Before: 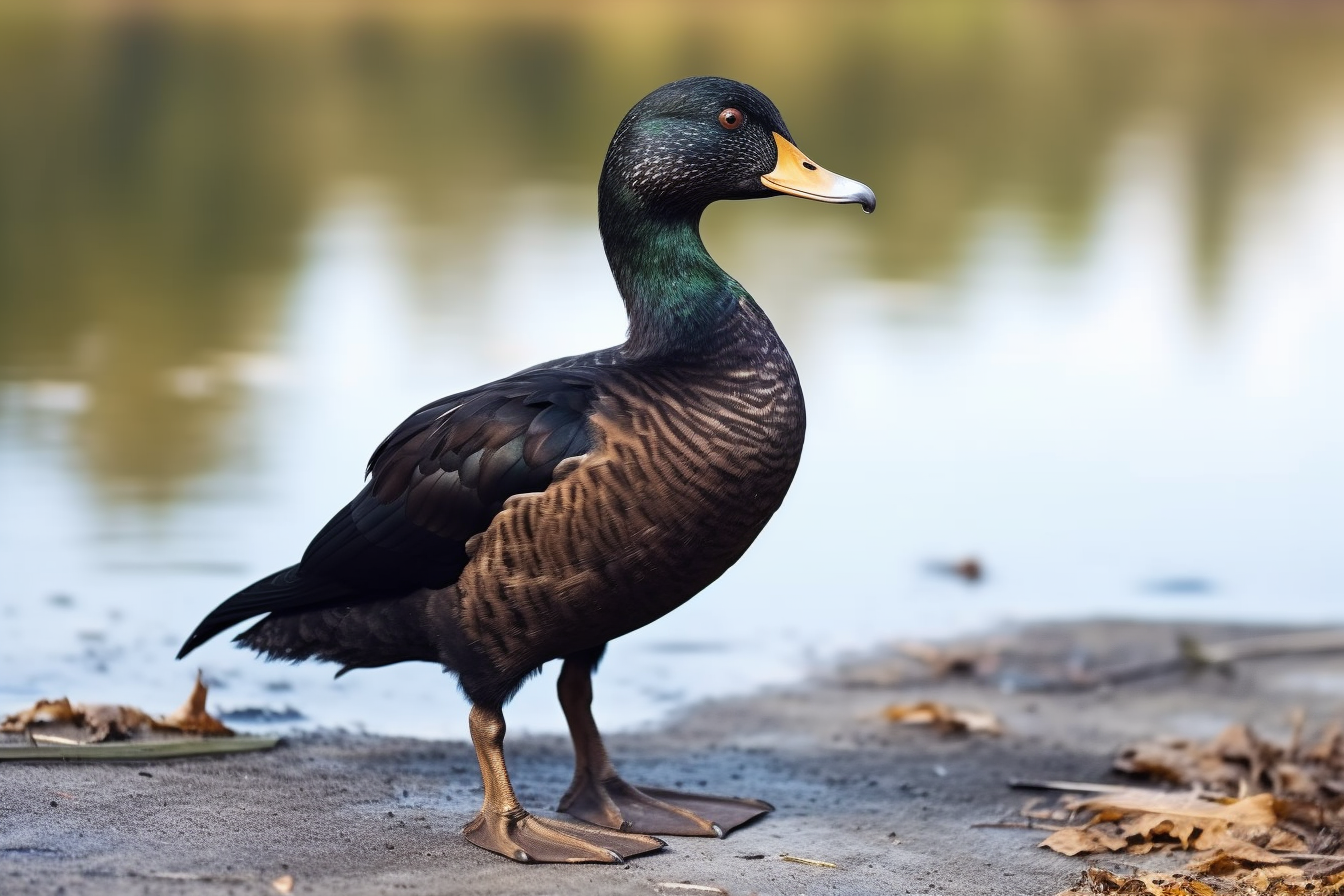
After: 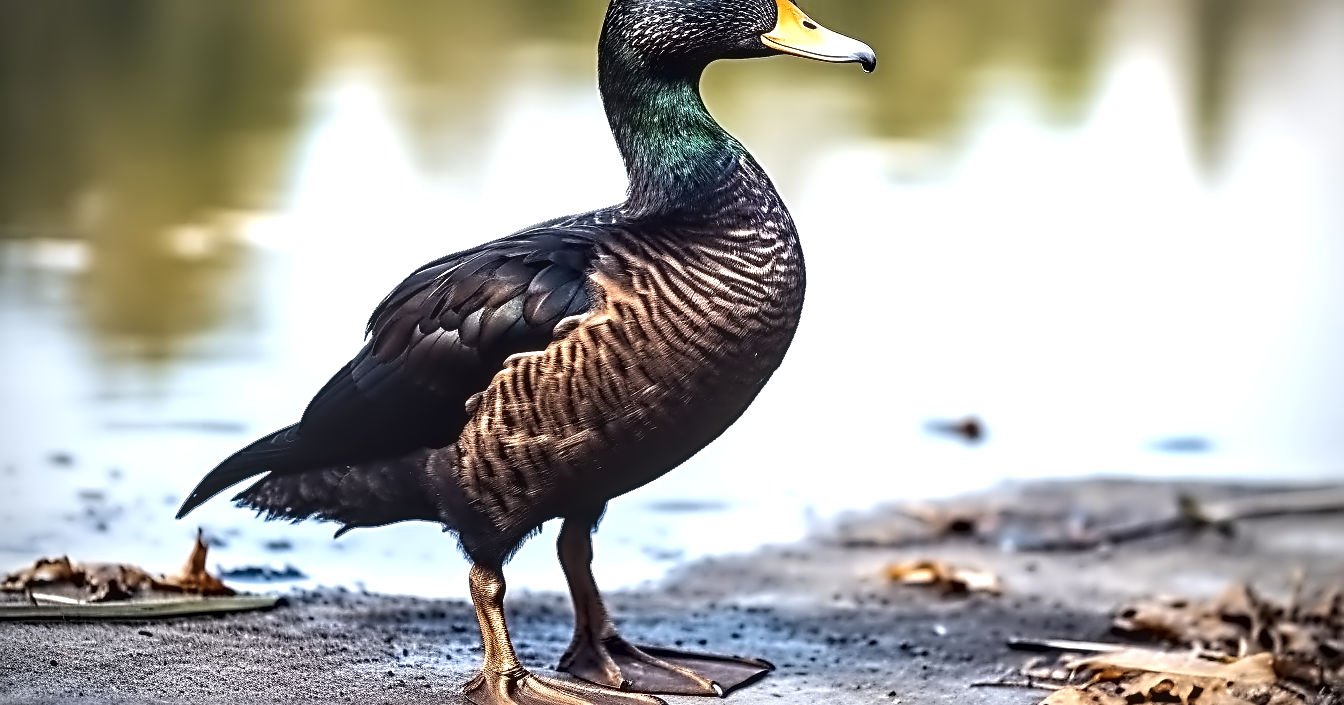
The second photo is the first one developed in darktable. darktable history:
sharpen: radius 2.531, amount 0.628
vignetting: fall-off start 75%, brightness -0.692, width/height ratio 1.084
contrast brightness saturation: contrast 0.04, saturation 0.16
tone equalizer: -8 EV -0.417 EV, -7 EV -0.389 EV, -6 EV -0.333 EV, -5 EV -0.222 EV, -3 EV 0.222 EV, -2 EV 0.333 EV, -1 EV 0.389 EV, +0 EV 0.417 EV, edges refinement/feathering 500, mask exposure compensation -1.57 EV, preserve details no
exposure: exposure 0.2 EV, compensate highlight preservation false
crop and rotate: top 15.774%, bottom 5.506%
local contrast: on, module defaults
contrast equalizer: octaves 7, y [[0.5, 0.542, 0.583, 0.625, 0.667, 0.708], [0.5 ×6], [0.5 ×6], [0, 0.033, 0.067, 0.1, 0.133, 0.167], [0, 0.05, 0.1, 0.15, 0.2, 0.25]]
